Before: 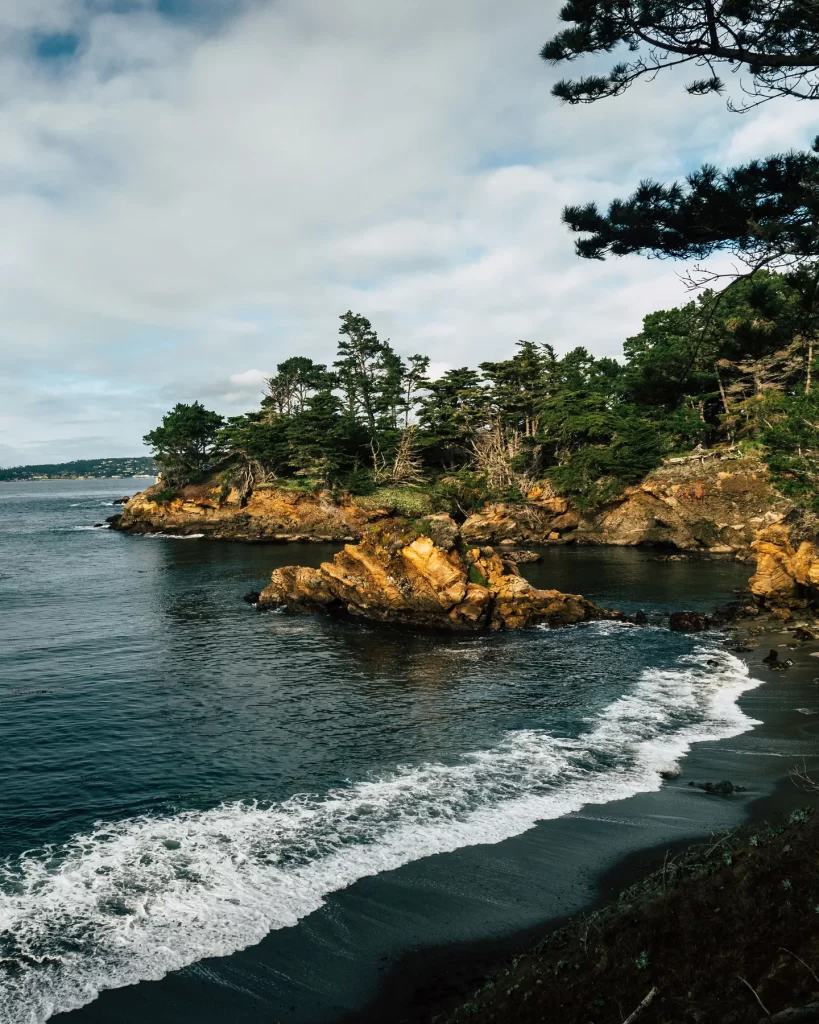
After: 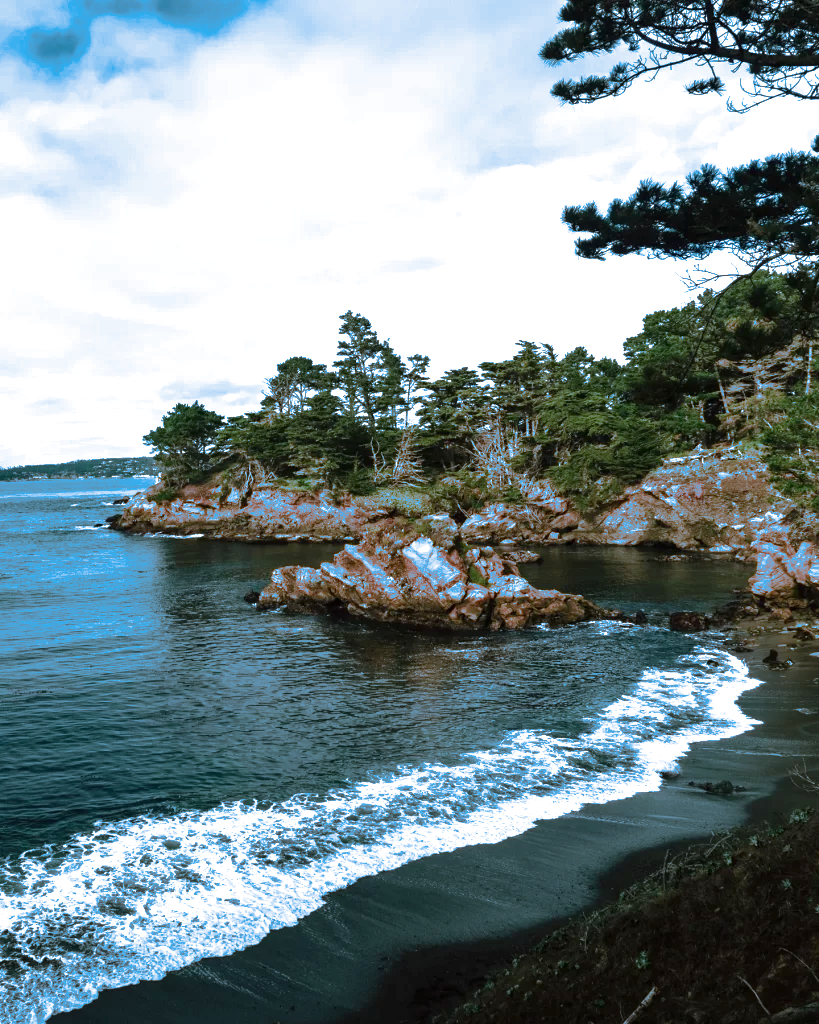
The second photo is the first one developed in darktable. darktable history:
split-toning: shadows › hue 220°, shadows › saturation 0.64, highlights › hue 220°, highlights › saturation 0.64, balance 0, compress 5.22%
exposure: black level correction 0, exposure 0.7 EV, compensate exposure bias true, compensate highlight preservation false
